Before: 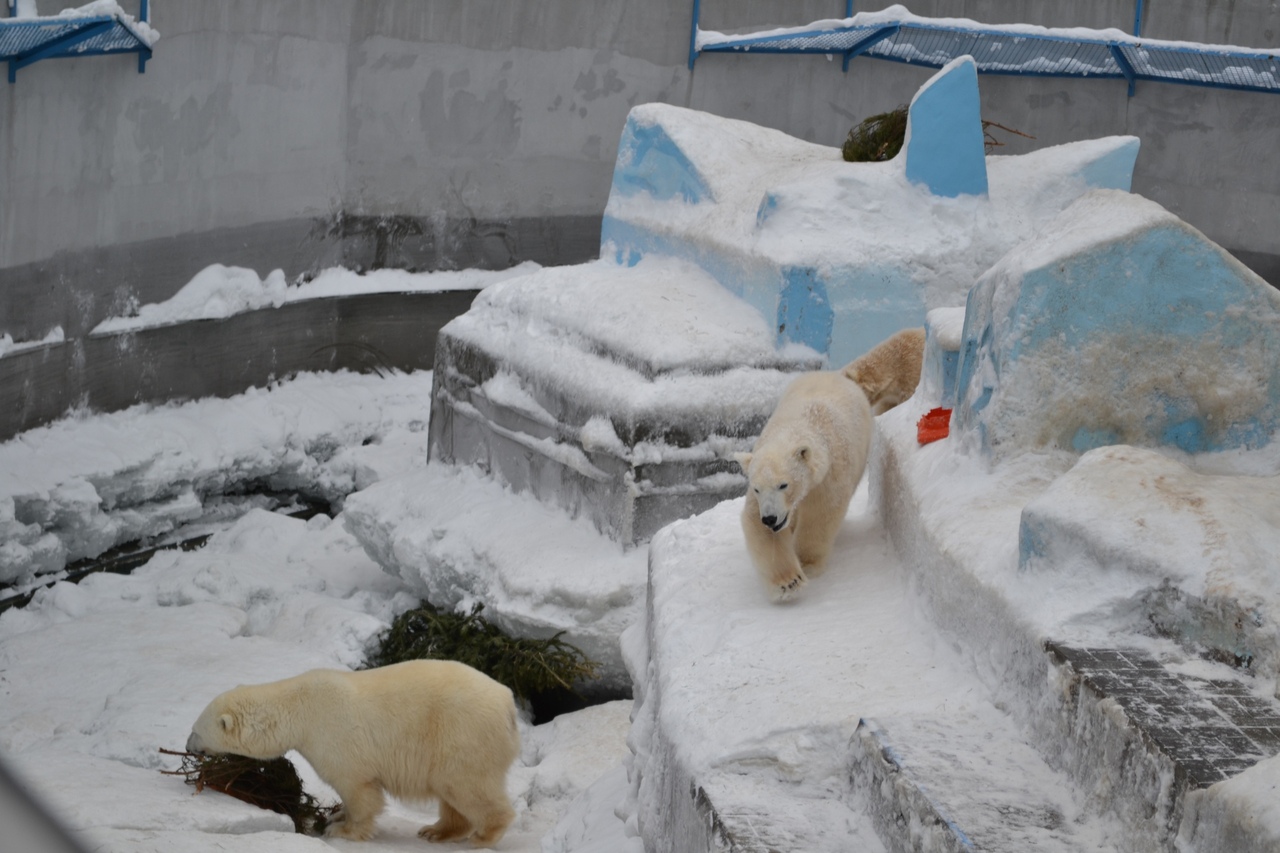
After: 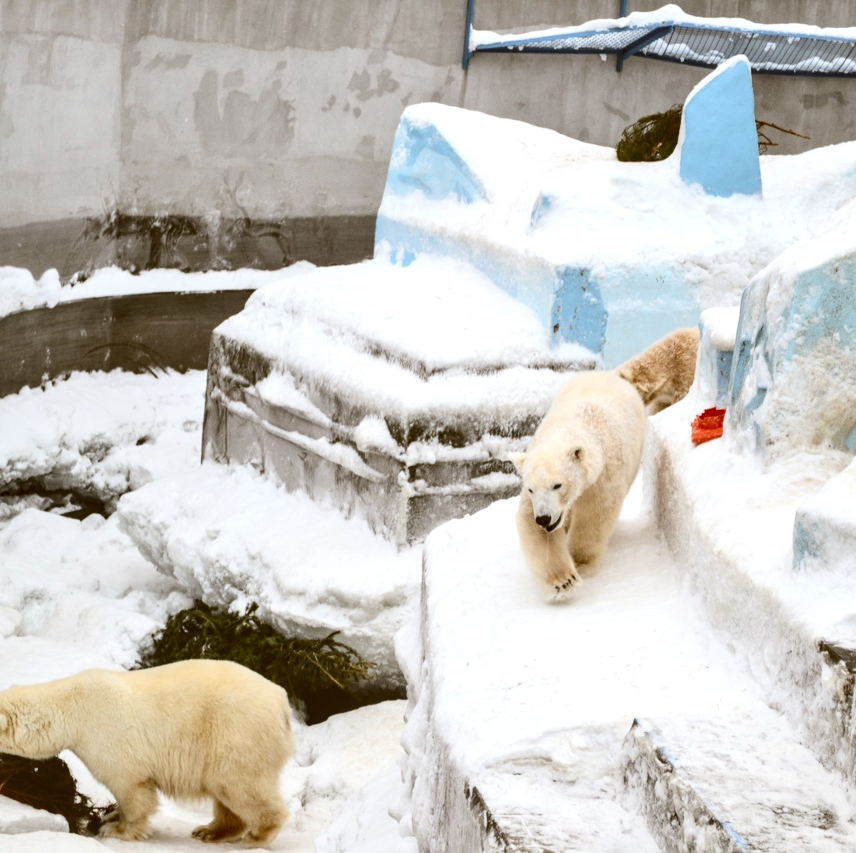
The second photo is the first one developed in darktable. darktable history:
crop and rotate: left 17.663%, right 15.405%
local contrast: on, module defaults
color correction: highlights a* -0.381, highlights b* 0.157, shadows a* 4.71, shadows b* 20.53
contrast brightness saturation: contrast 0.295
exposure: black level correction 0, exposure 0.896 EV, compensate highlight preservation false
